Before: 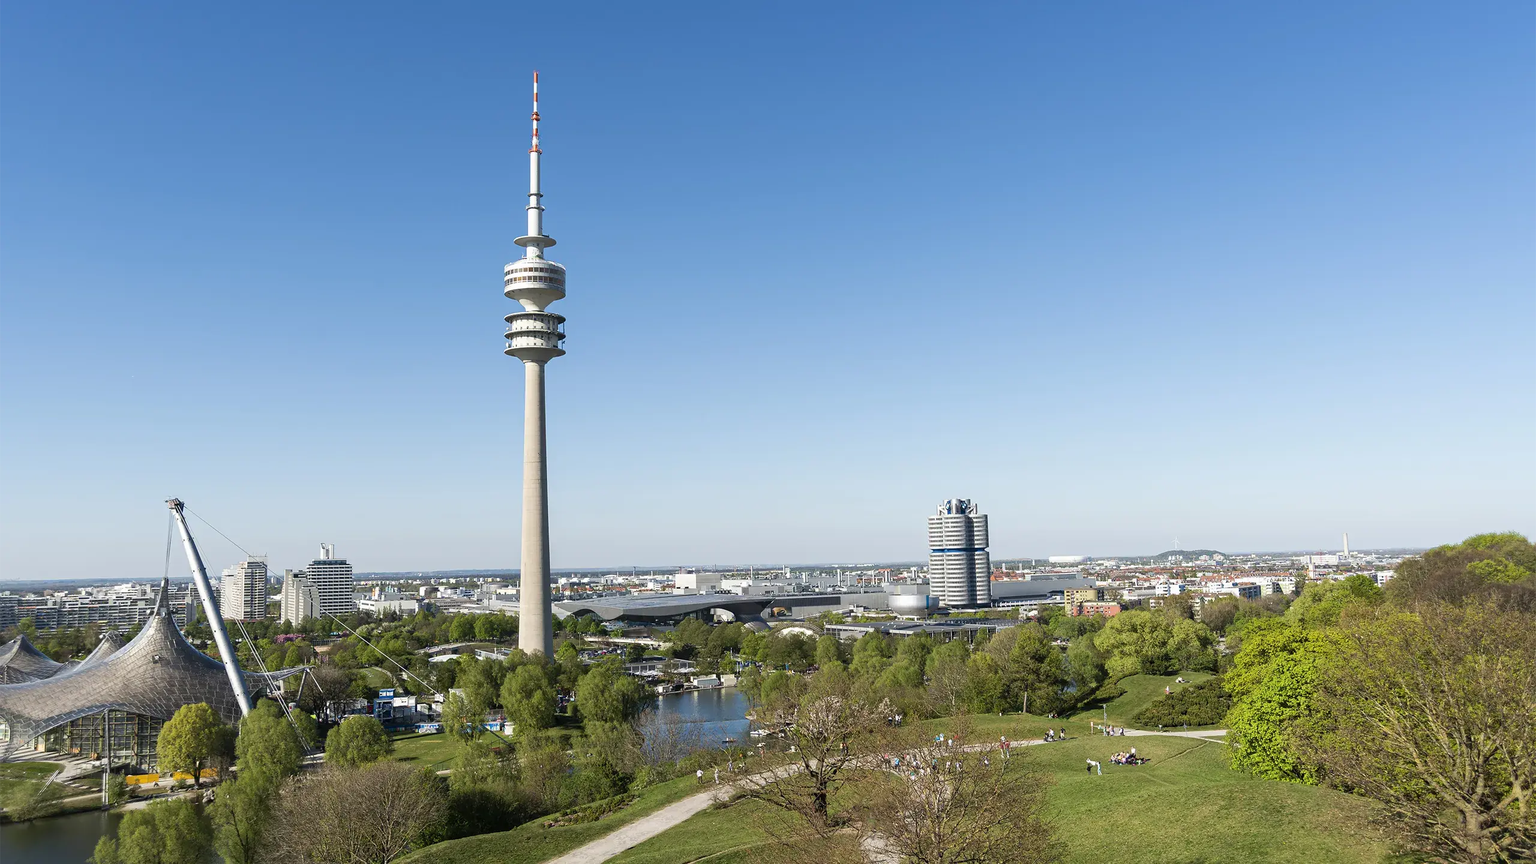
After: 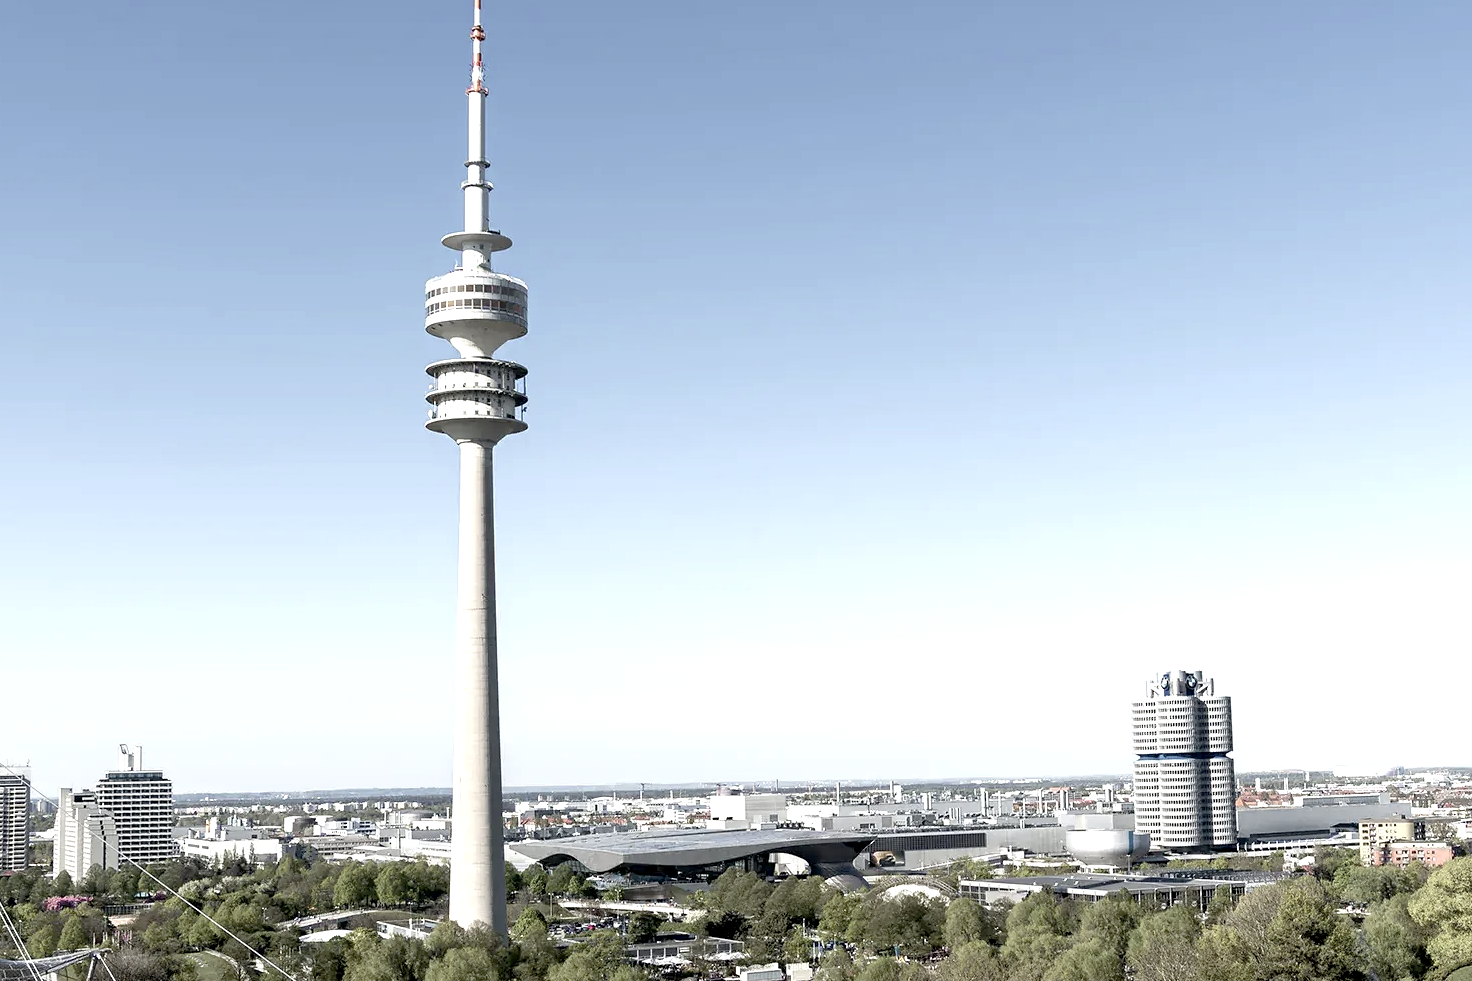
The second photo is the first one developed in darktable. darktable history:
color zones: curves: ch0 [(0, 0.6) (0.129, 0.508) (0.193, 0.483) (0.429, 0.5) (0.571, 0.5) (0.714, 0.5) (0.857, 0.5) (1, 0.6)]; ch1 [(0, 0.481) (0.112, 0.245) (0.213, 0.223) (0.429, 0.233) (0.571, 0.231) (0.683, 0.242) (0.857, 0.296) (1, 0.481)]
exposure: black level correction 0.012, exposure 0.703 EV, compensate exposure bias true, compensate highlight preservation false
crop: left 16.242%, top 11.194%, right 26.244%, bottom 20.68%
